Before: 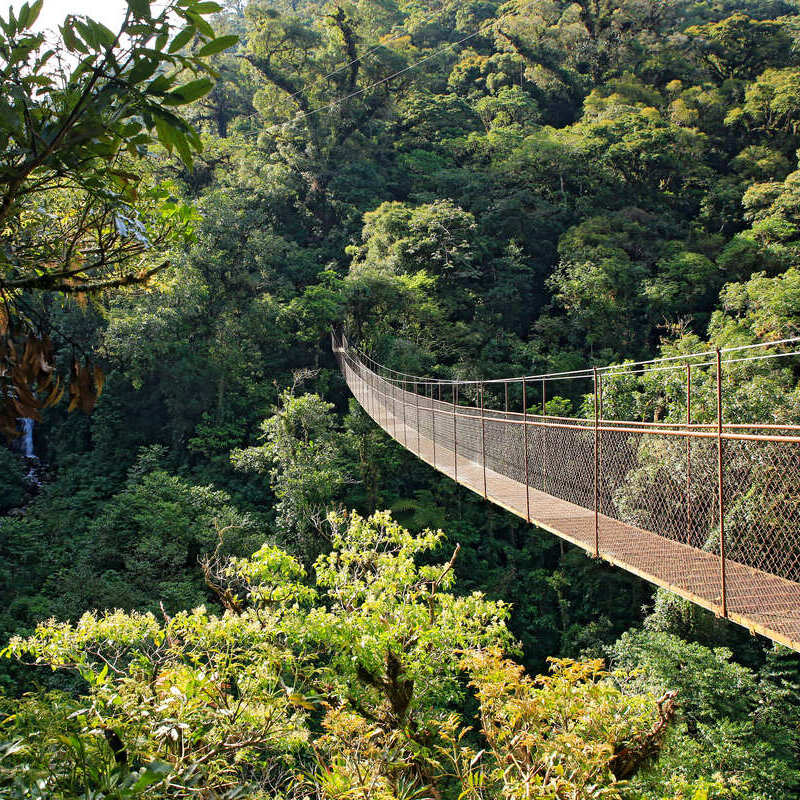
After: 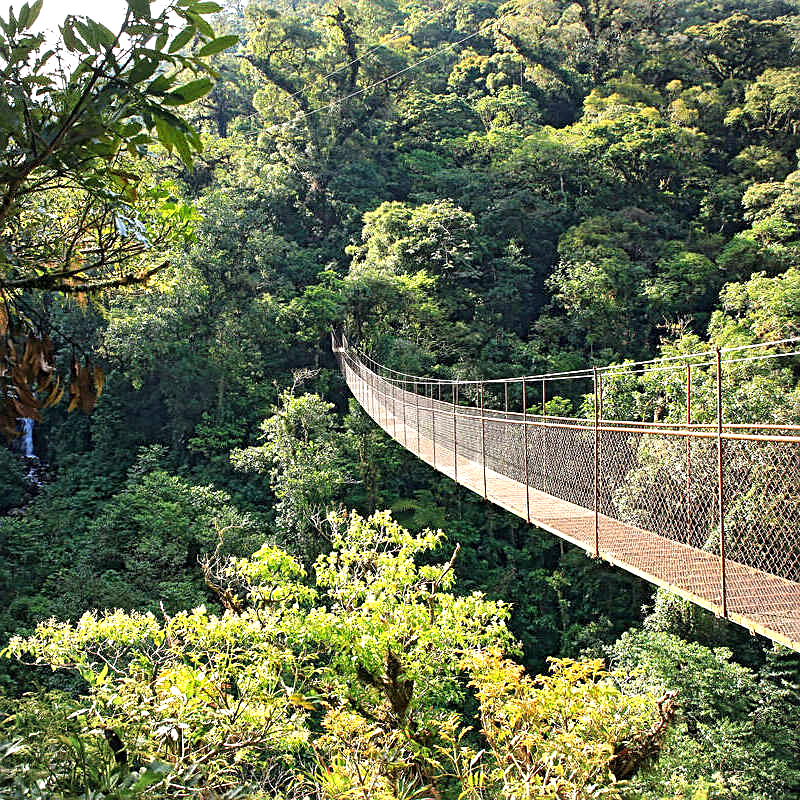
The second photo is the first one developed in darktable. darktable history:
exposure: black level correction 0, exposure 0.696 EV, compensate highlight preservation false
vignetting: fall-off start 91.42%, brightness -0.186, saturation -0.3
sharpen: on, module defaults
